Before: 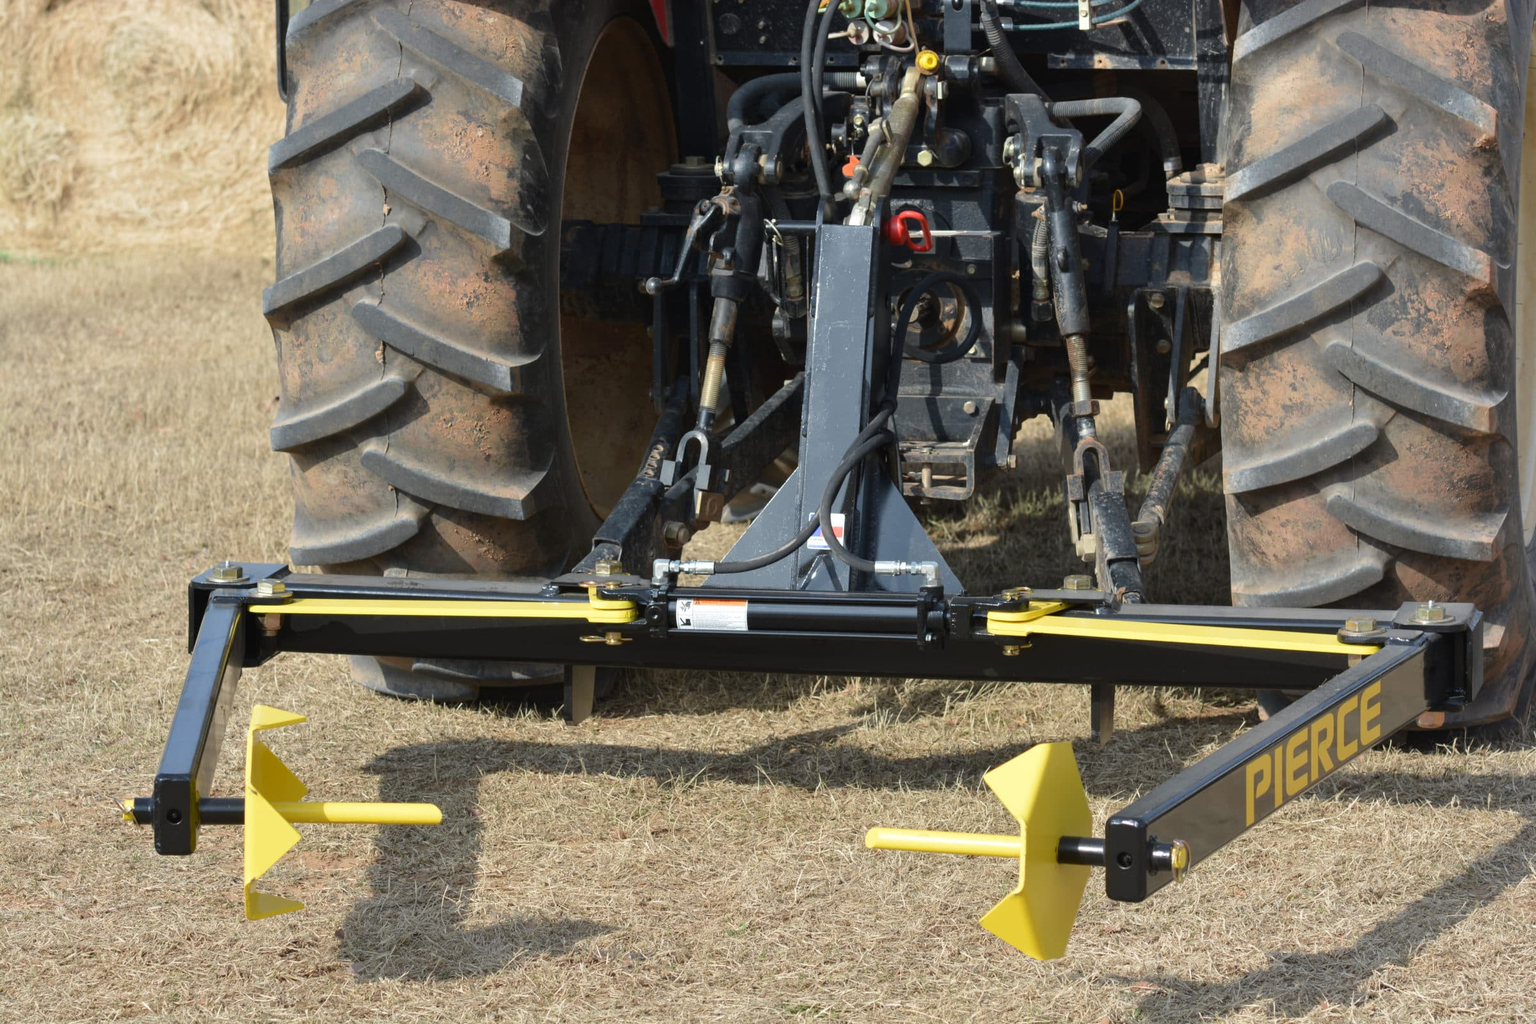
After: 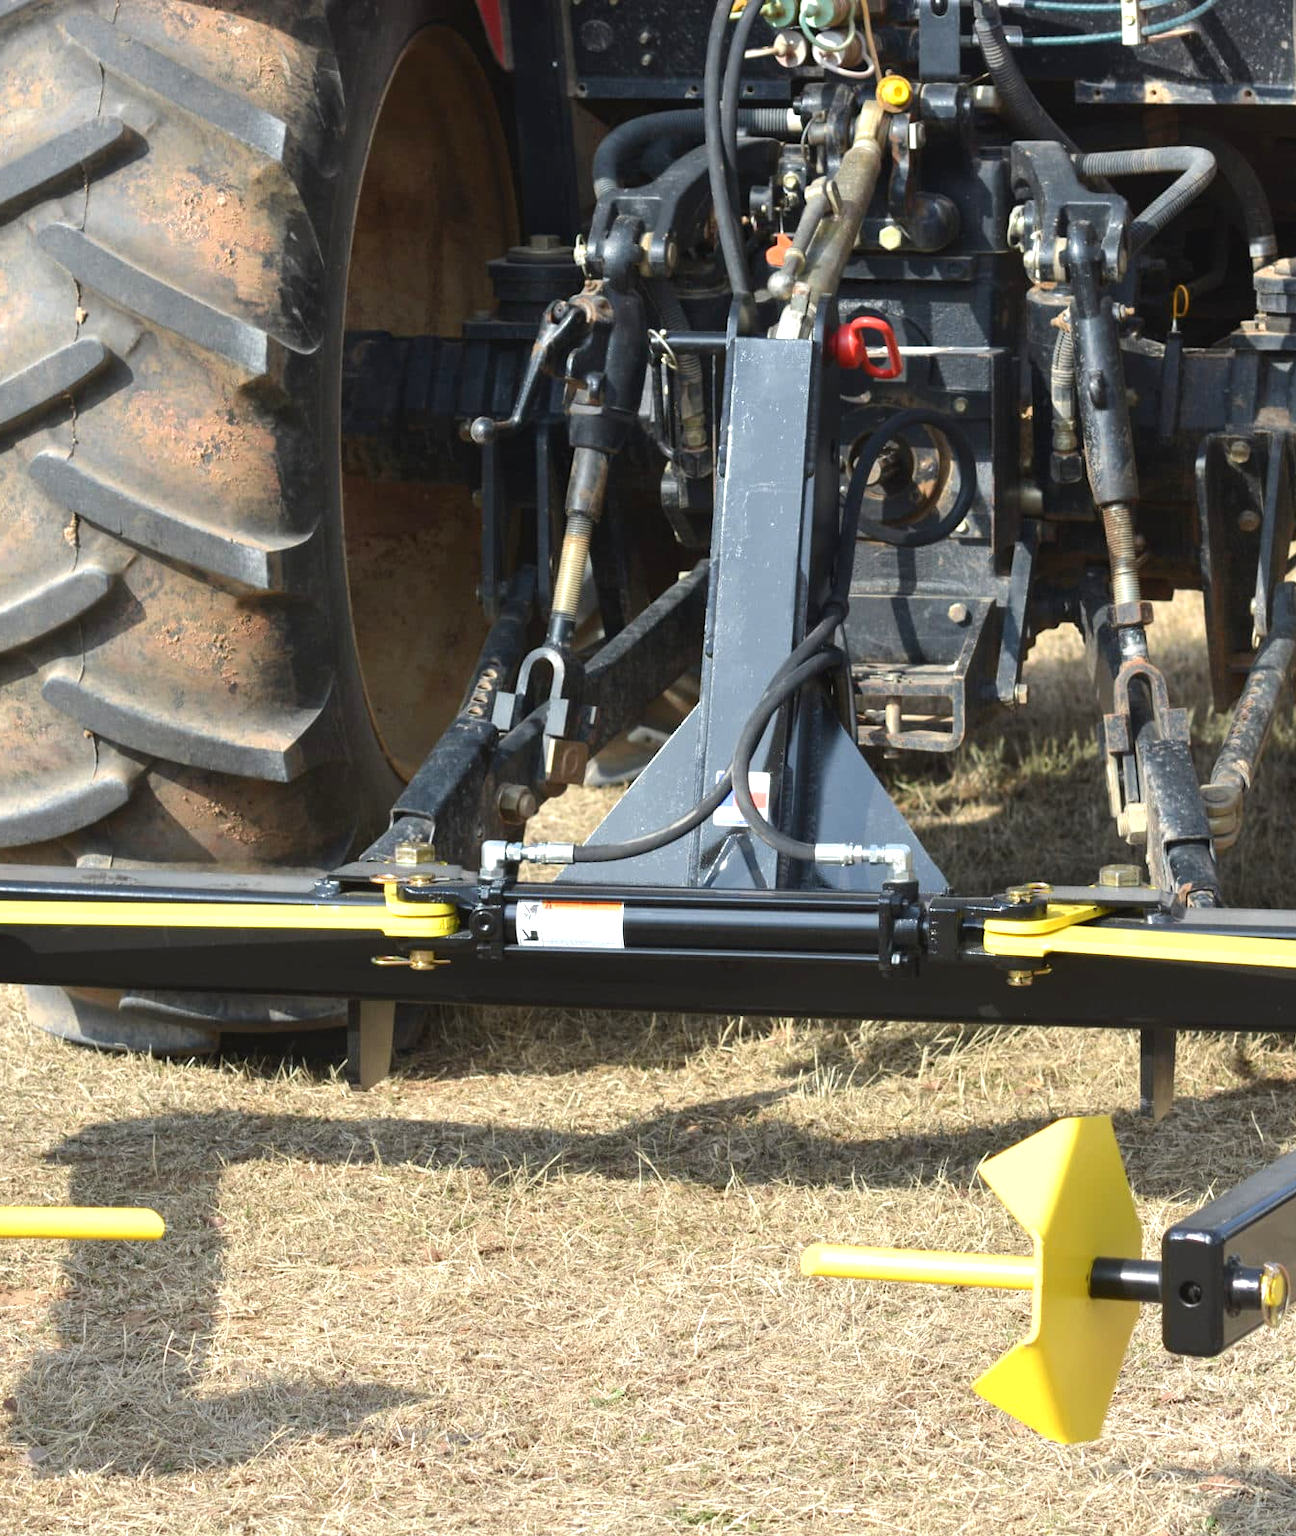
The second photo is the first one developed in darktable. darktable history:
crop: left 21.674%, right 22.086%
exposure: black level correction 0, exposure 0.7 EV, compensate exposure bias true, compensate highlight preservation false
color balance: mode lift, gamma, gain (sRGB)
